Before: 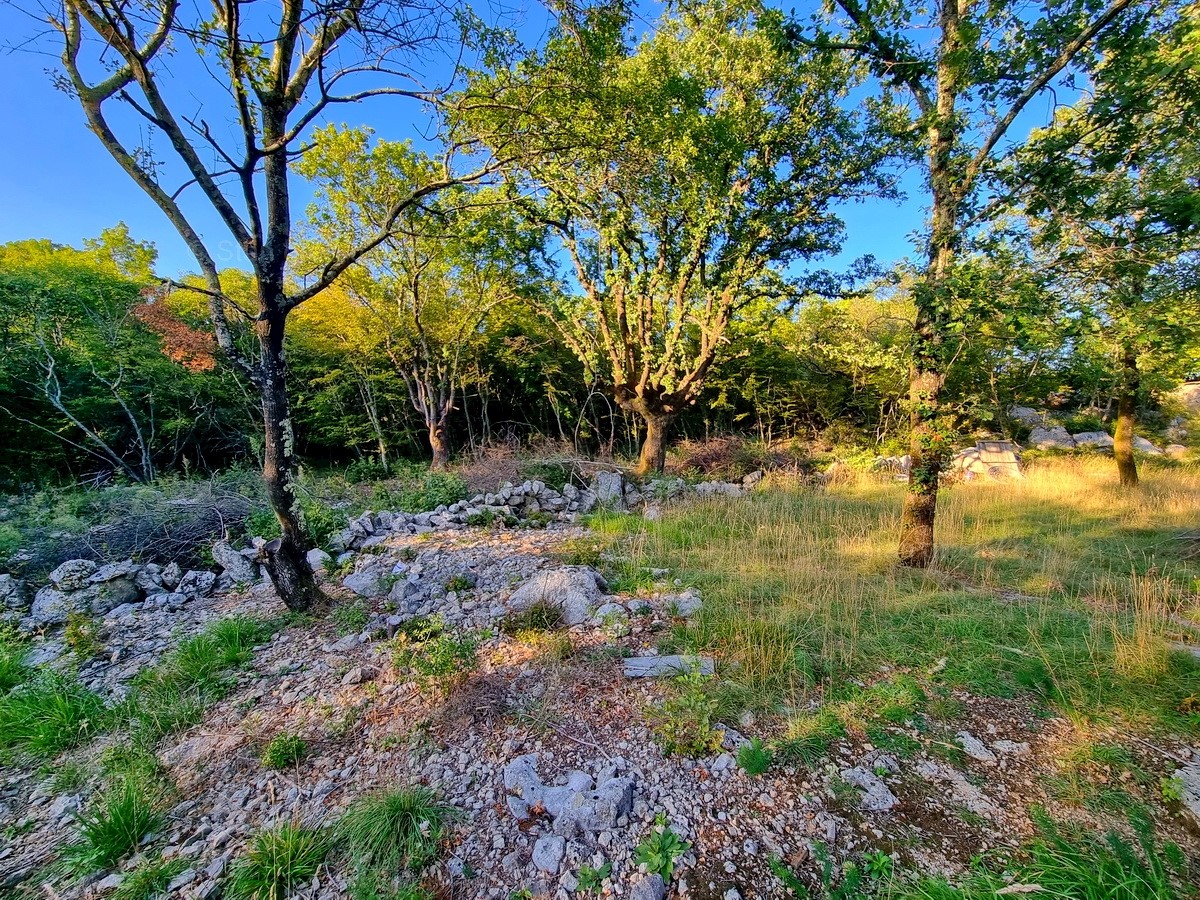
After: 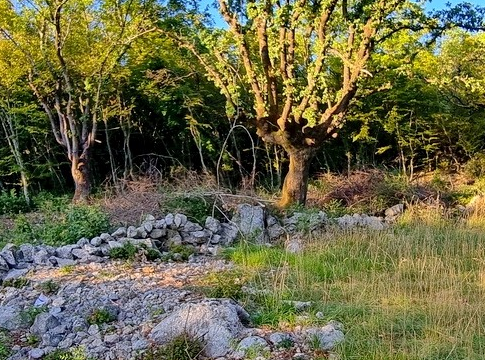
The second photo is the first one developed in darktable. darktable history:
crop: left 29.907%, top 29.724%, right 29.661%, bottom 30.172%
tone equalizer: on, module defaults
